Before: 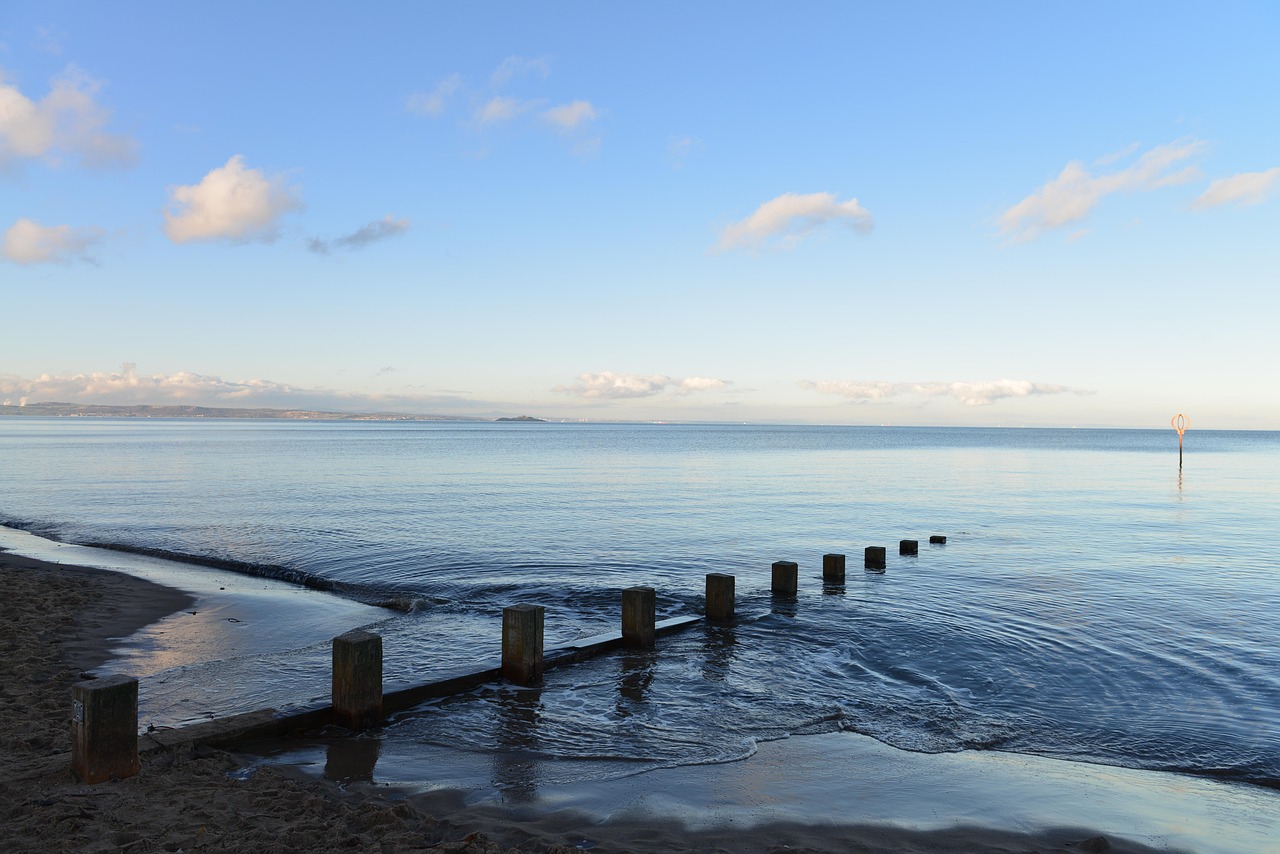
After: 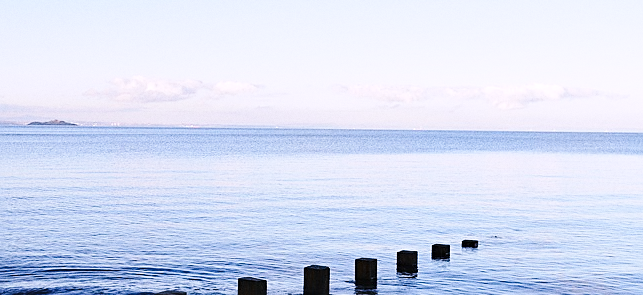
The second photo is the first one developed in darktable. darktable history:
sharpen: on, module defaults
base curve: curves: ch0 [(0, 0) (0.036, 0.025) (0.121, 0.166) (0.206, 0.329) (0.605, 0.79) (1, 1)], preserve colors none
crop: left 36.607%, top 34.735%, right 13.146%, bottom 30.611%
white balance: red 1.042, blue 1.17
grain: coarseness 0.47 ISO
